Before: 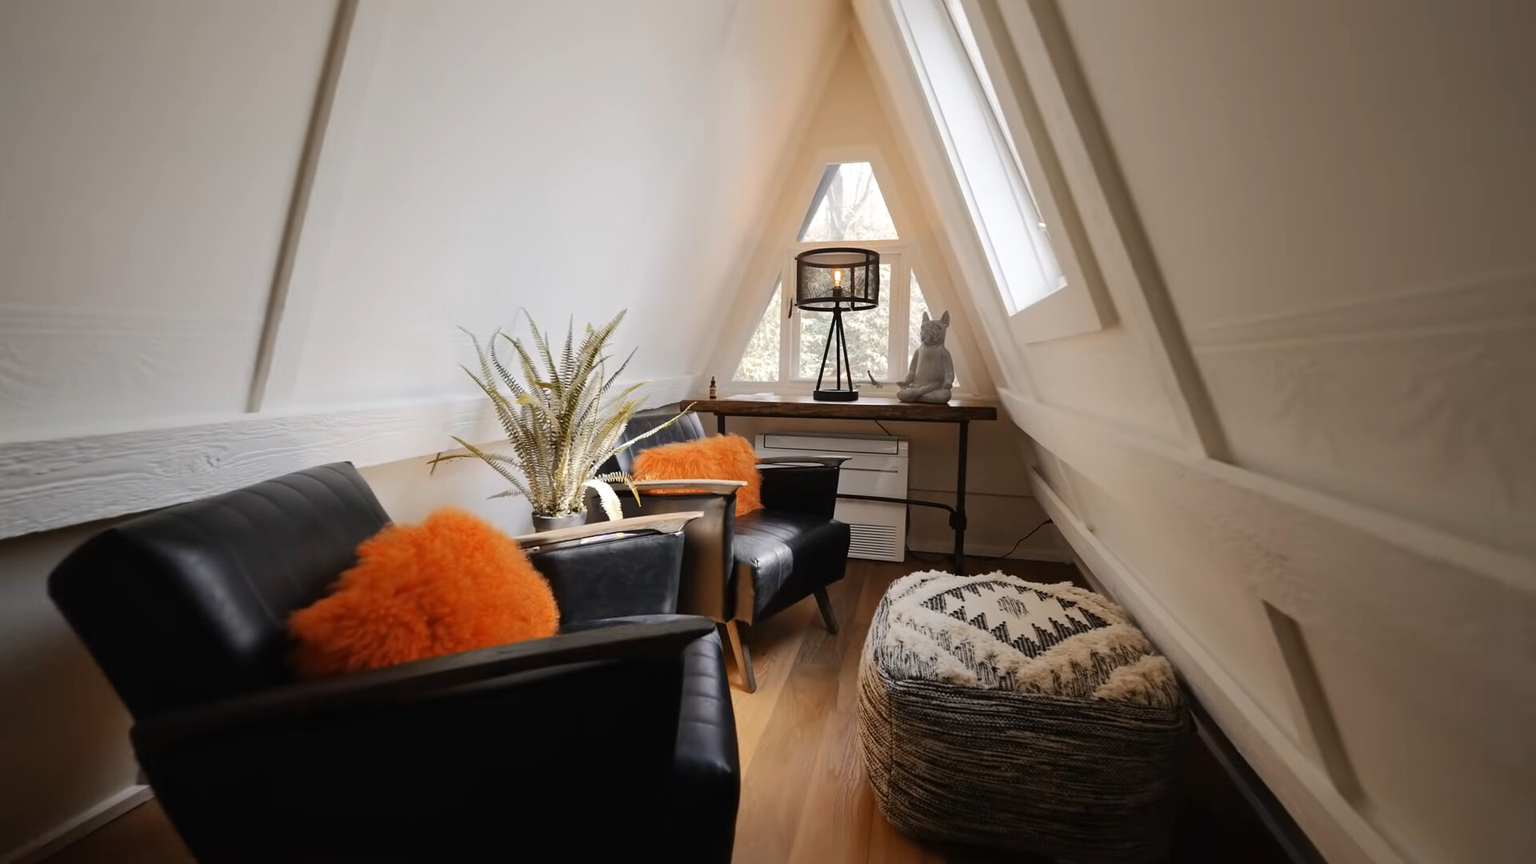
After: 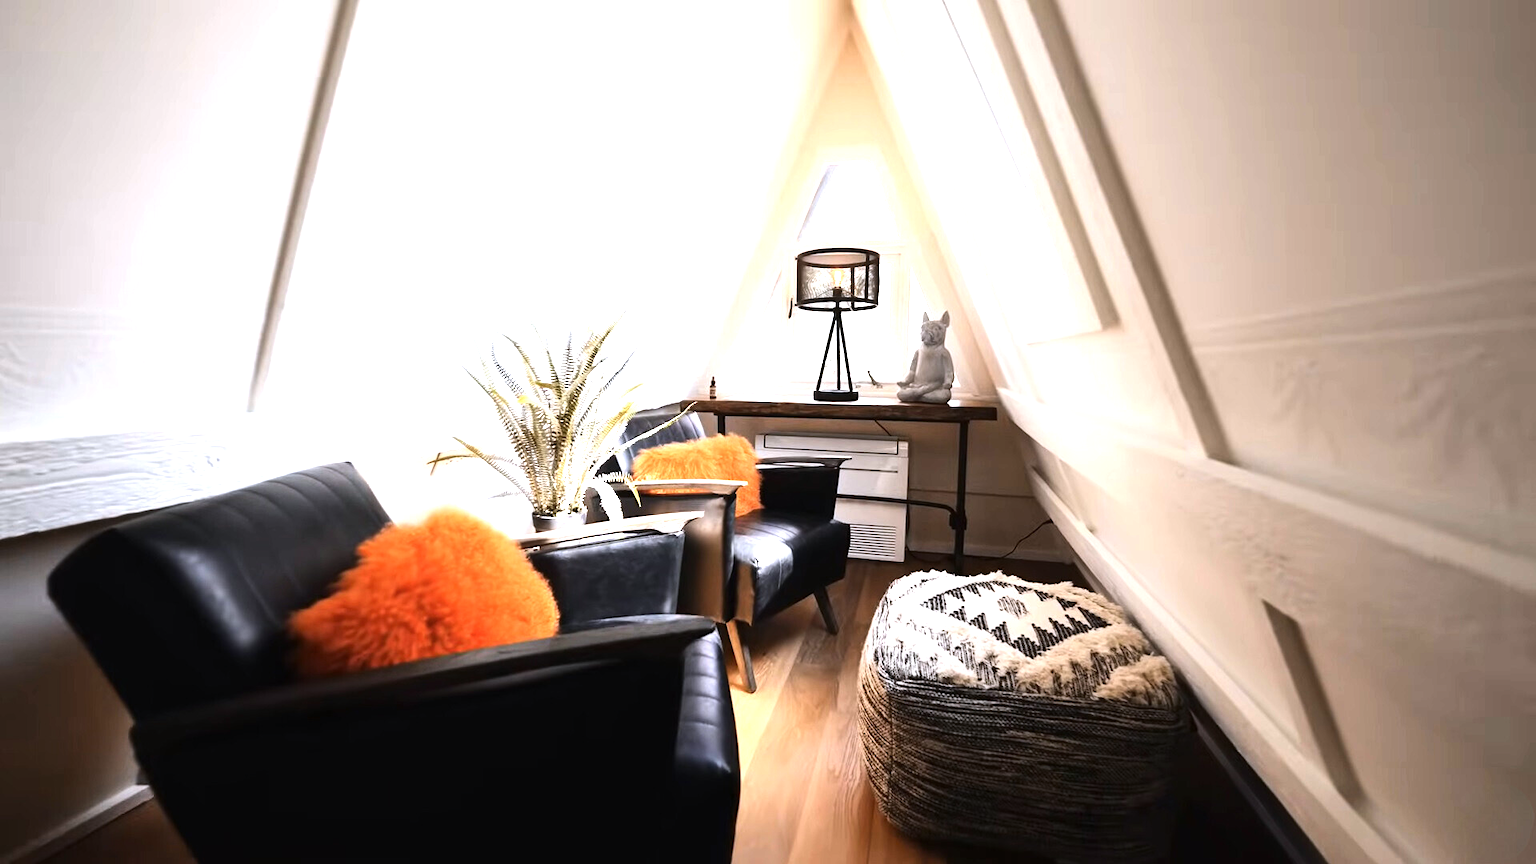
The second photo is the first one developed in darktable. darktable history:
tone equalizer: -8 EV -0.714 EV, -7 EV -0.675 EV, -6 EV -0.624 EV, -5 EV -0.4 EV, -3 EV 0.383 EV, -2 EV 0.6 EV, -1 EV 0.684 EV, +0 EV 0.754 EV, edges refinement/feathering 500, mask exposure compensation -1.57 EV, preserve details no
color calibration: illuminant as shot in camera, x 0.358, y 0.373, temperature 4628.91 K
exposure: exposure 0.926 EV, compensate highlight preservation false
